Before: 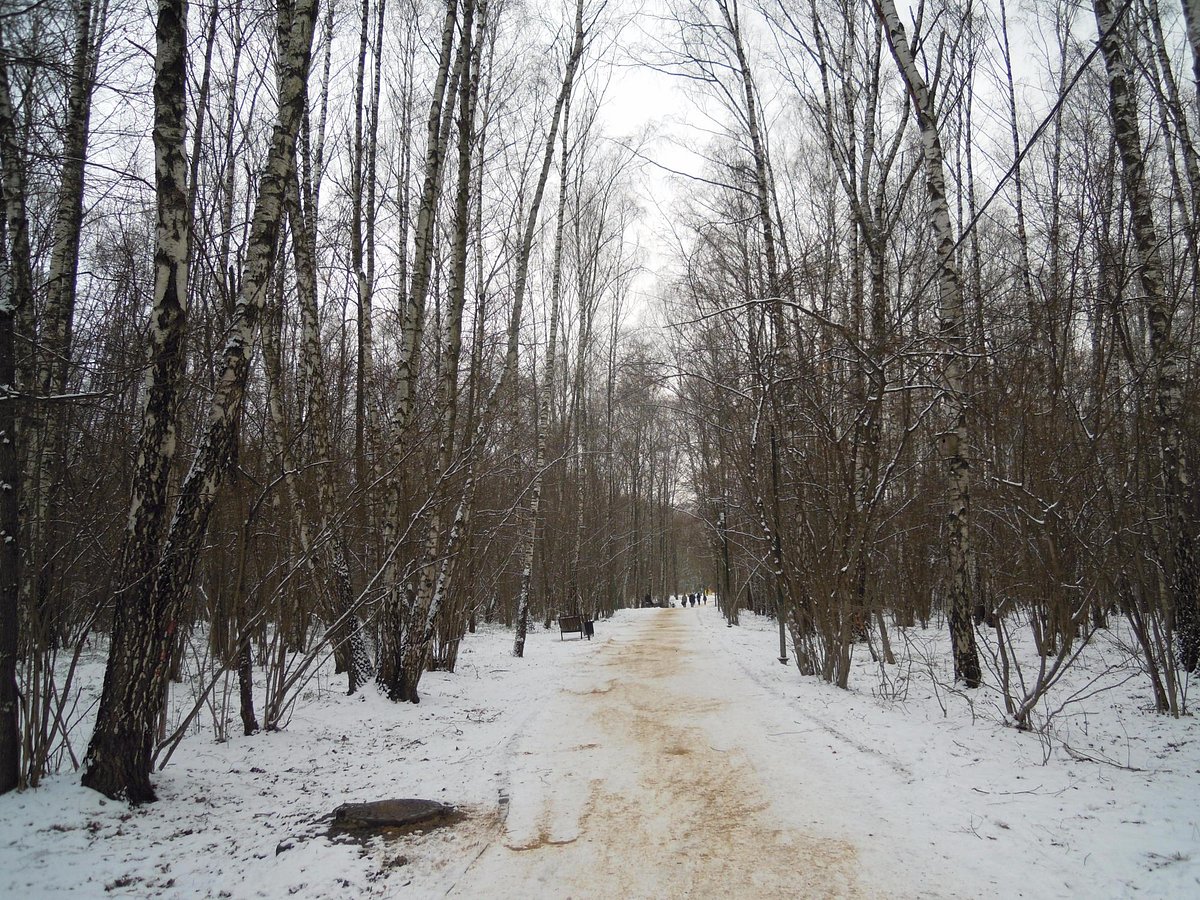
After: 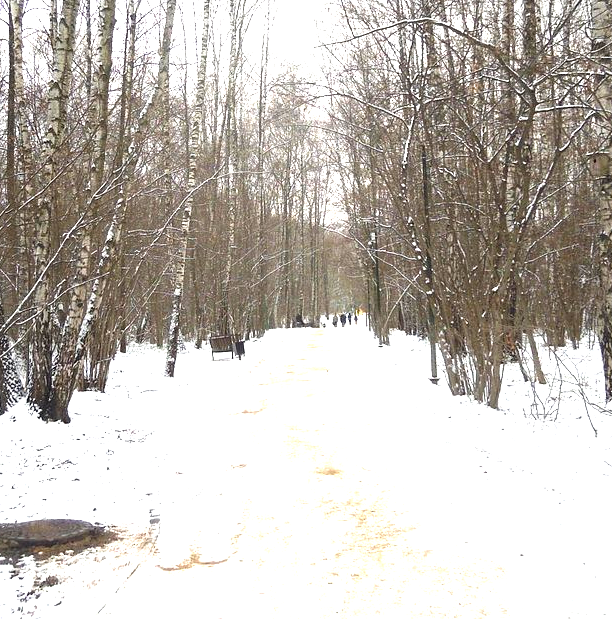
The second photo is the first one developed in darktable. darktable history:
crop and rotate: left 29.149%, top 31.199%, right 19.811%
exposure: black level correction 0, exposure 1.745 EV, compensate exposure bias true, compensate highlight preservation false
